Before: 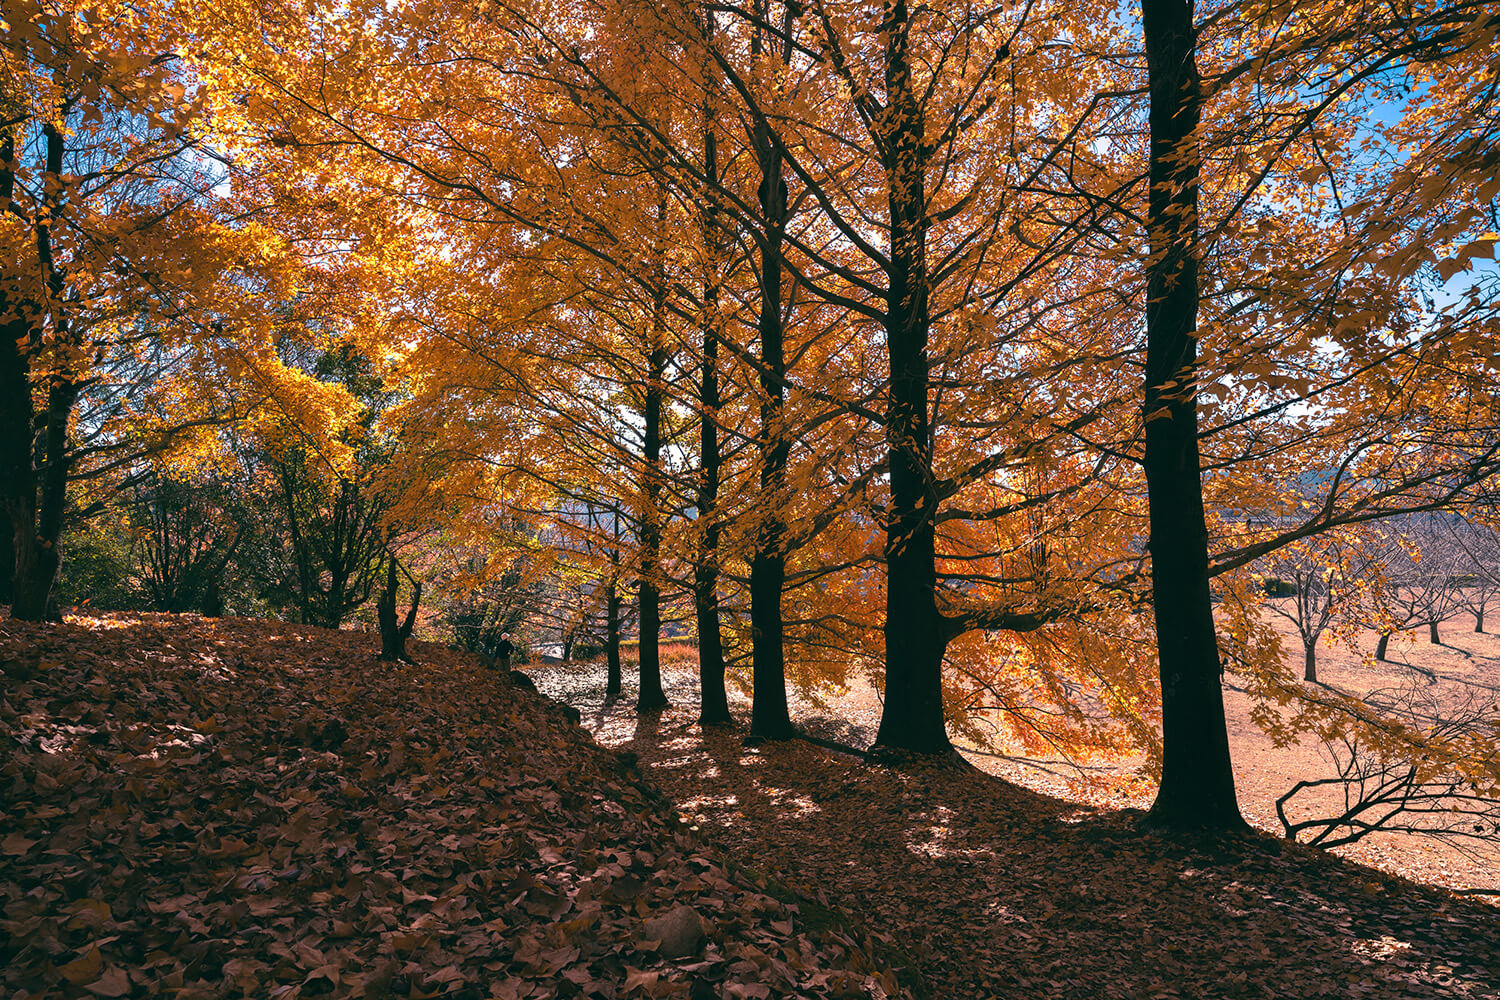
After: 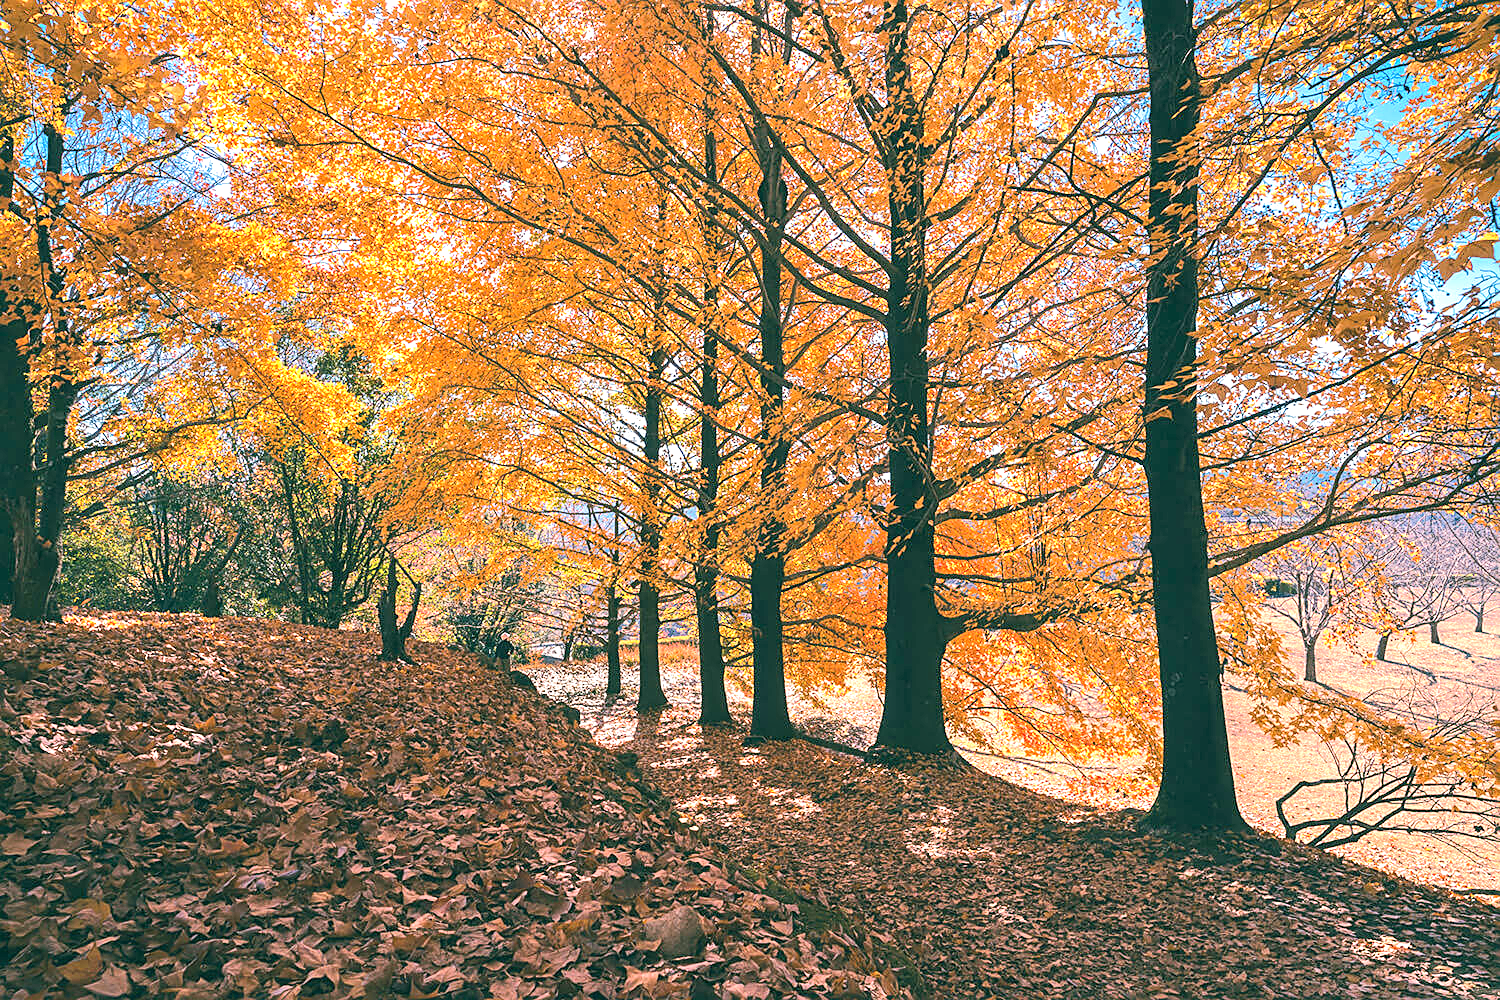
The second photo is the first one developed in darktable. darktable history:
local contrast: on, module defaults
tone equalizer: -8 EV 2 EV, -7 EV 1.99 EV, -6 EV 1.99 EV, -5 EV 1.97 EV, -4 EV 1.98 EV, -3 EV 1.48 EV, -2 EV 0.996 EV, -1 EV 0.505 EV, edges refinement/feathering 500, mask exposure compensation -1.57 EV, preserve details no
sharpen: on, module defaults
